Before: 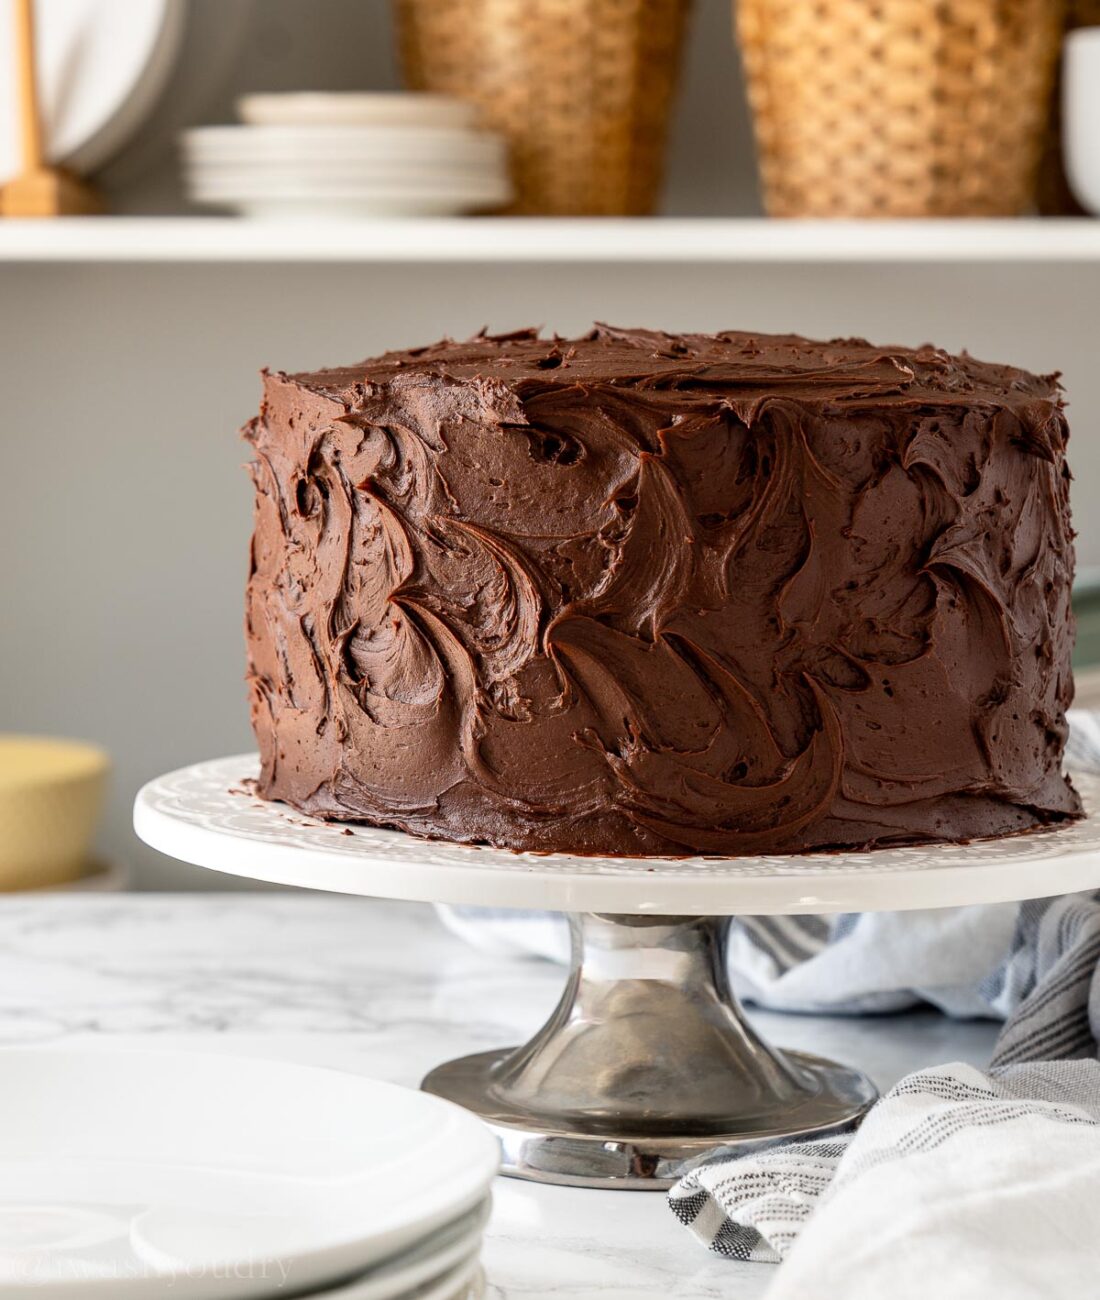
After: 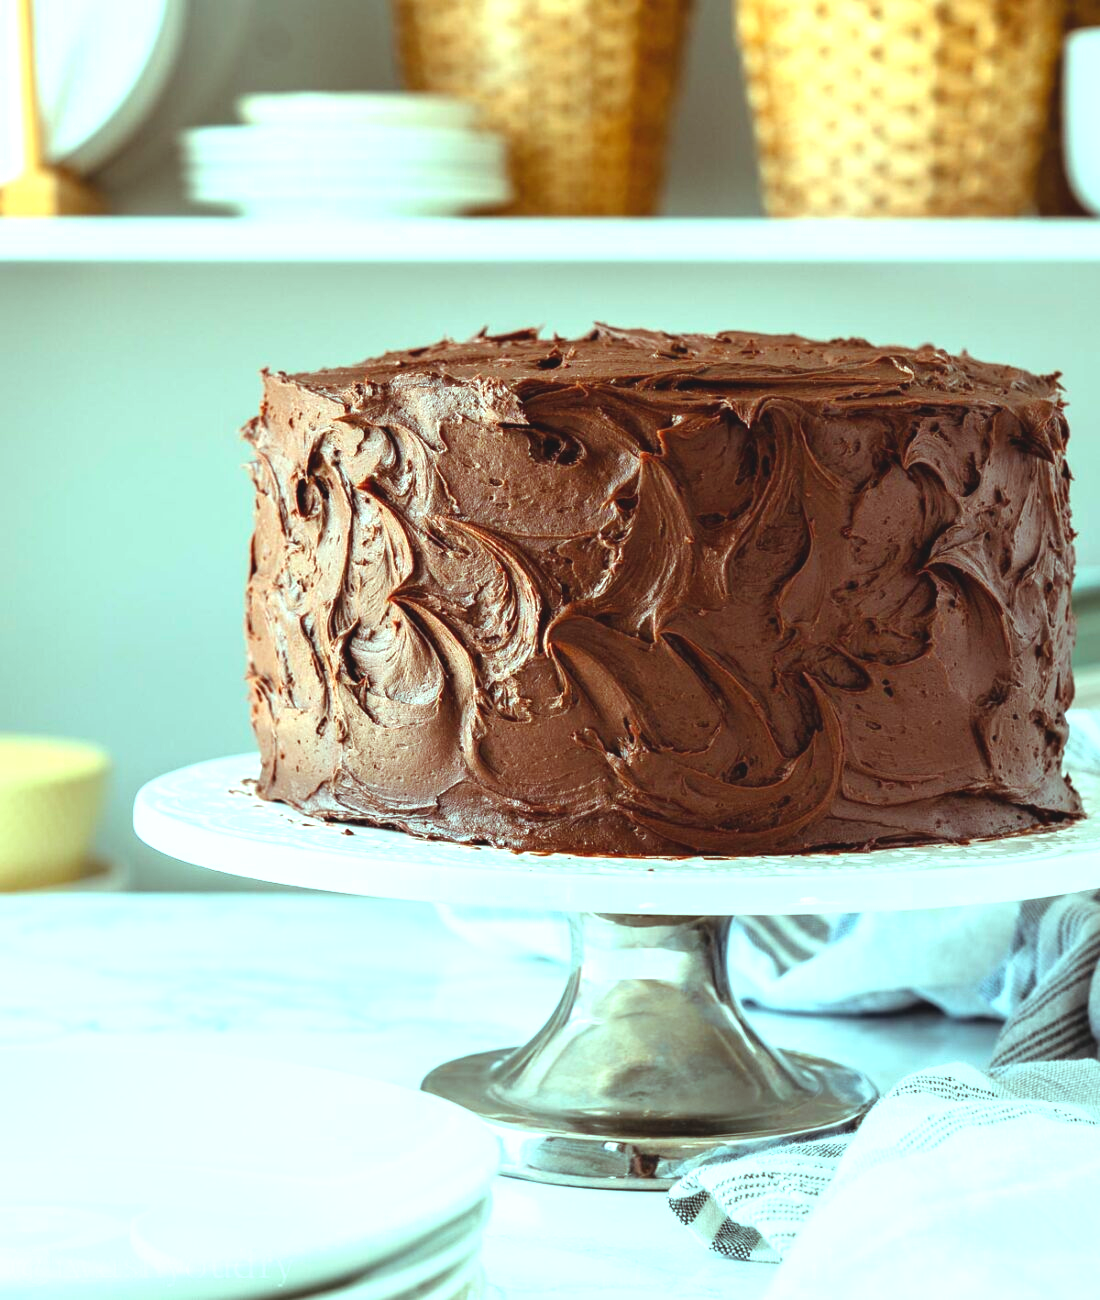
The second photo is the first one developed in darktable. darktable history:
color balance rgb: shadows lift › hue 86.97°, highlights gain › chroma 5.424%, highlights gain › hue 193.87°, global offset › luminance 0.747%, perceptual saturation grading › global saturation 10.545%
exposure: black level correction 0, exposure 0.889 EV, compensate highlight preservation false
